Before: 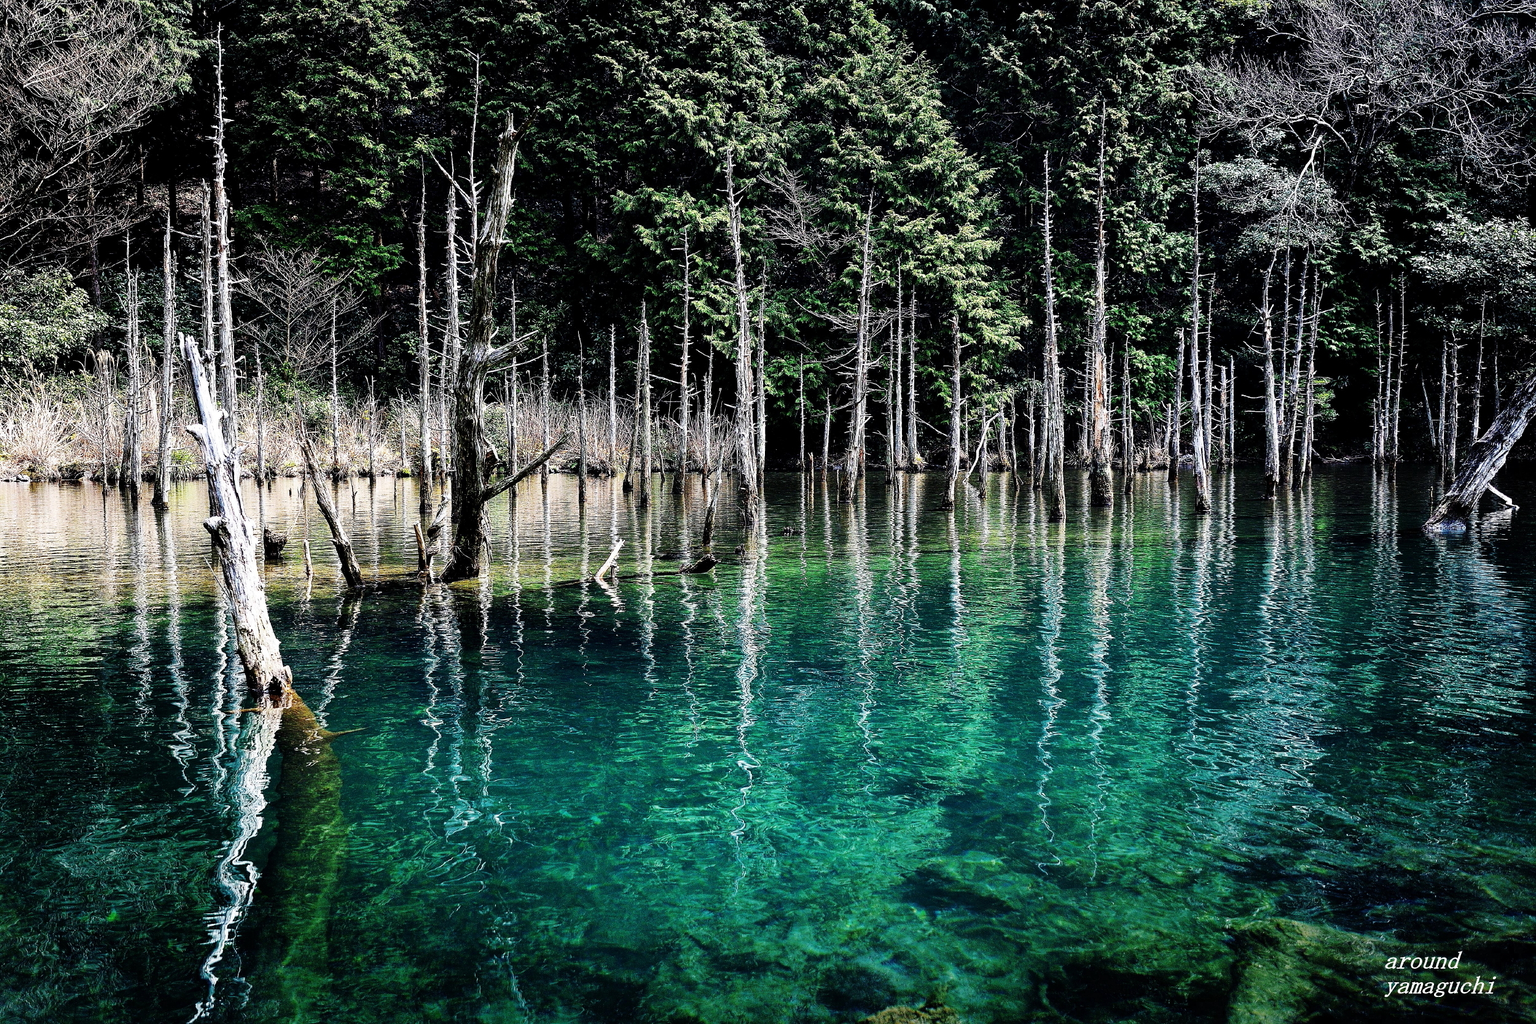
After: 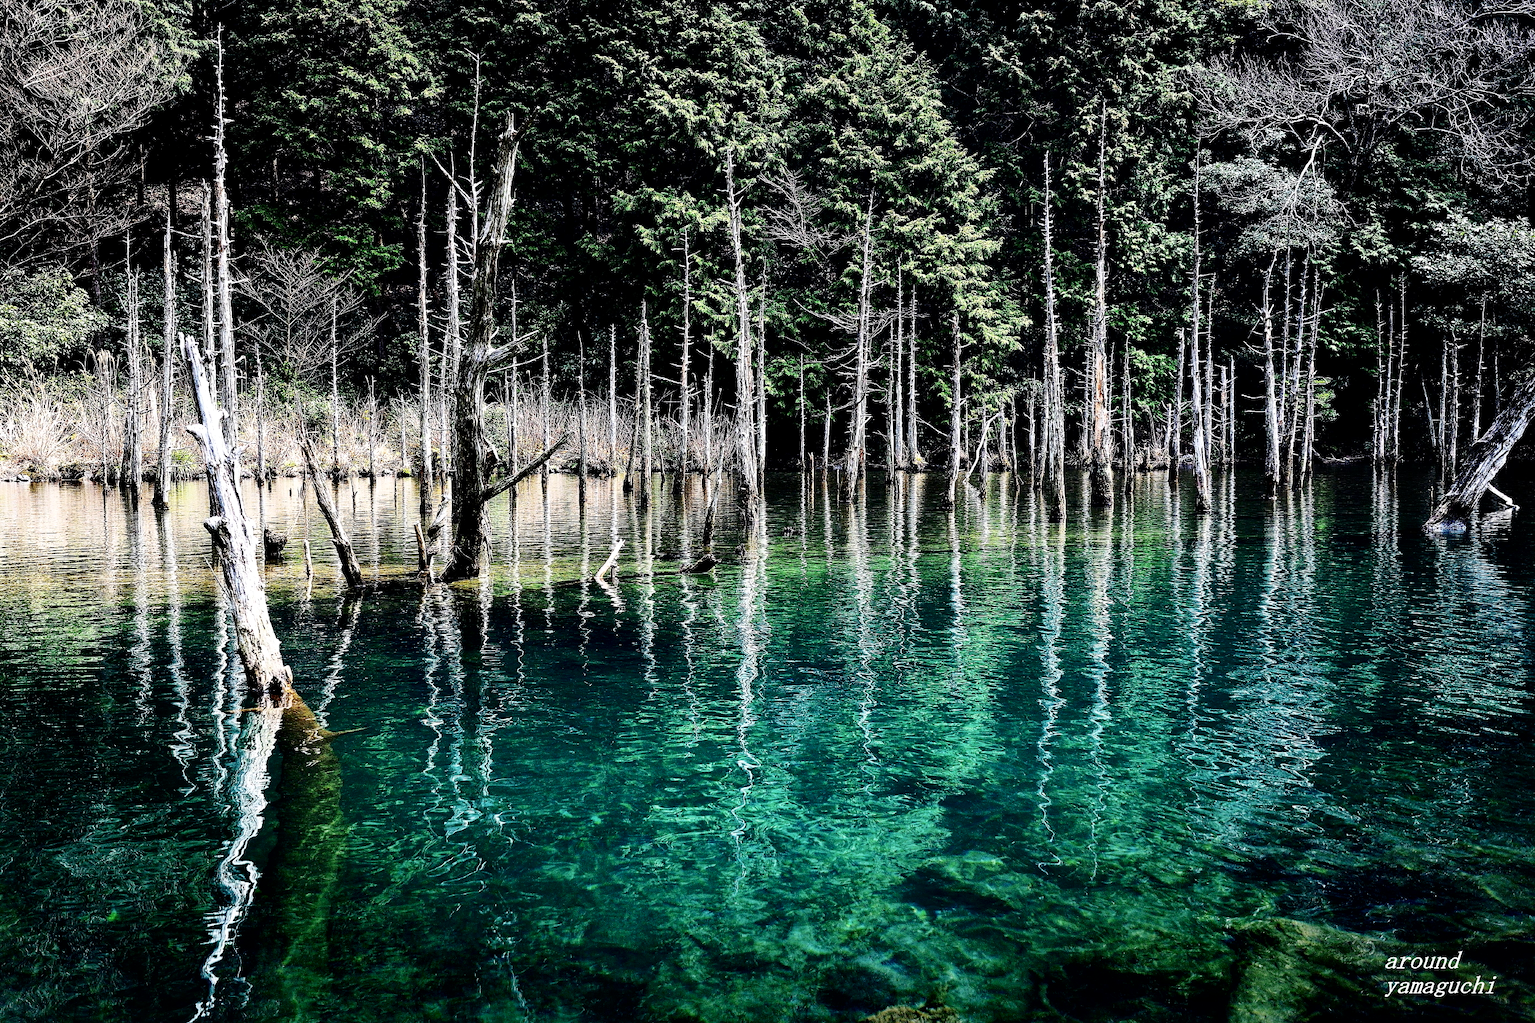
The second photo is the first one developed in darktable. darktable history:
contrast brightness saturation: contrast 0.22
local contrast: mode bilateral grid, contrast 20, coarseness 50, detail 120%, midtone range 0.2
